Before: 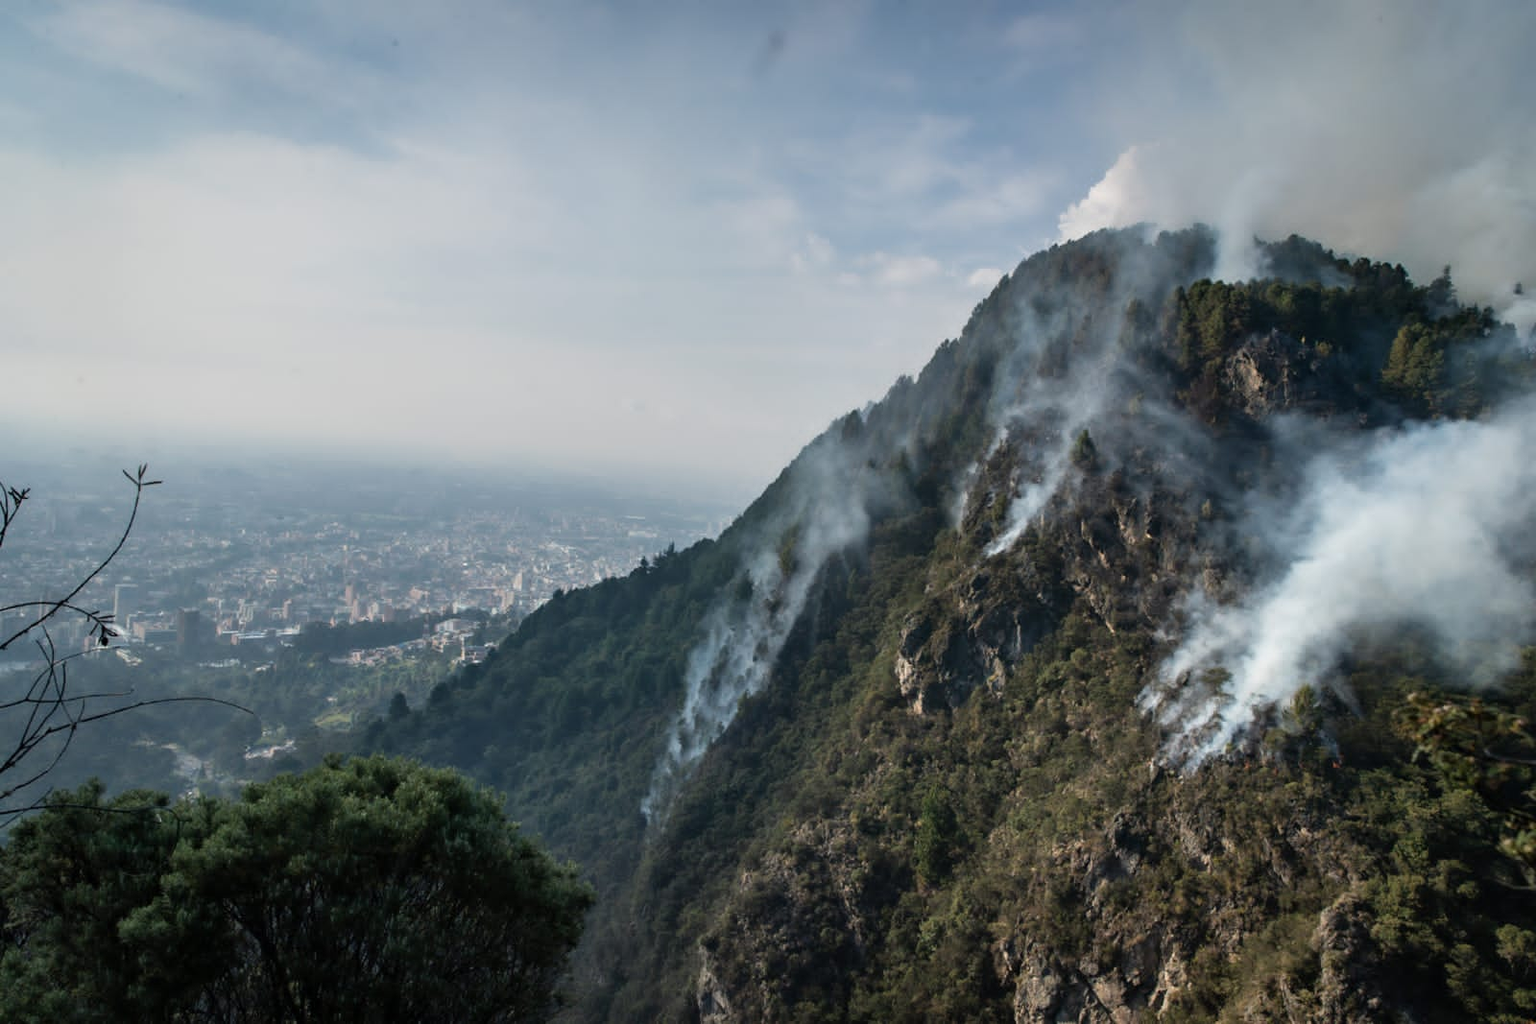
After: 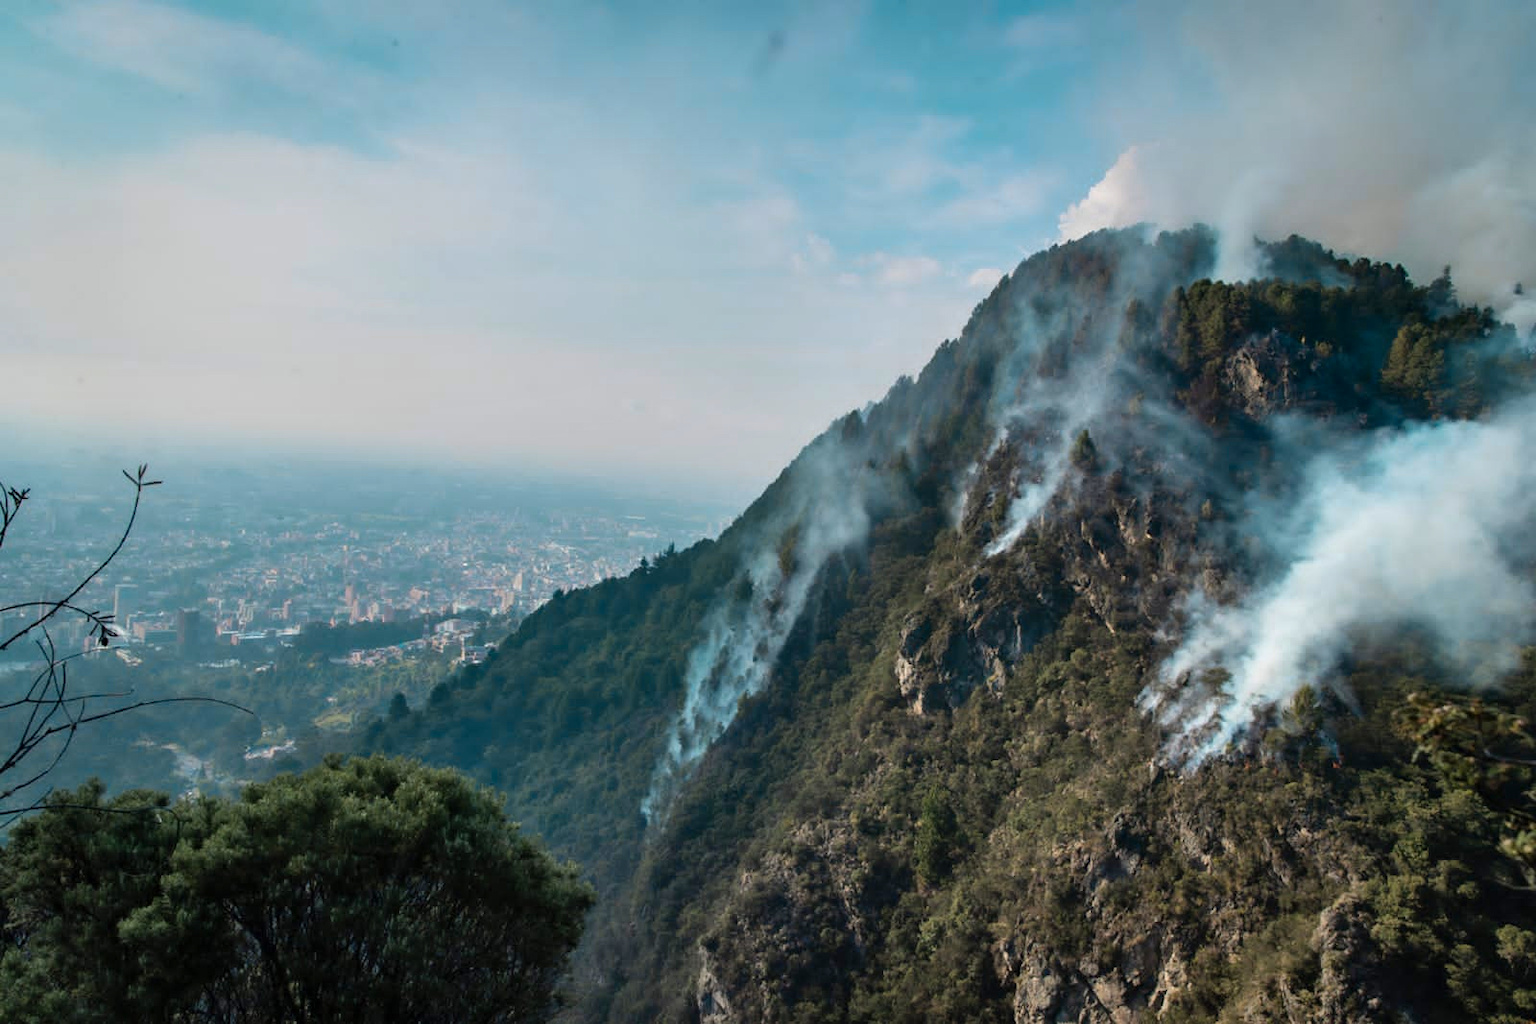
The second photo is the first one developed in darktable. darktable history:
rotate and perspective: crop left 0, crop top 0
exposure: compensate highlight preservation false
color zones: curves: ch0 [(0.254, 0.492) (0.724, 0.62)]; ch1 [(0.25, 0.528) (0.719, 0.796)]; ch2 [(0, 0.472) (0.25, 0.5) (0.73, 0.184)]
shadows and highlights: shadows 32, highlights -32, soften with gaussian
